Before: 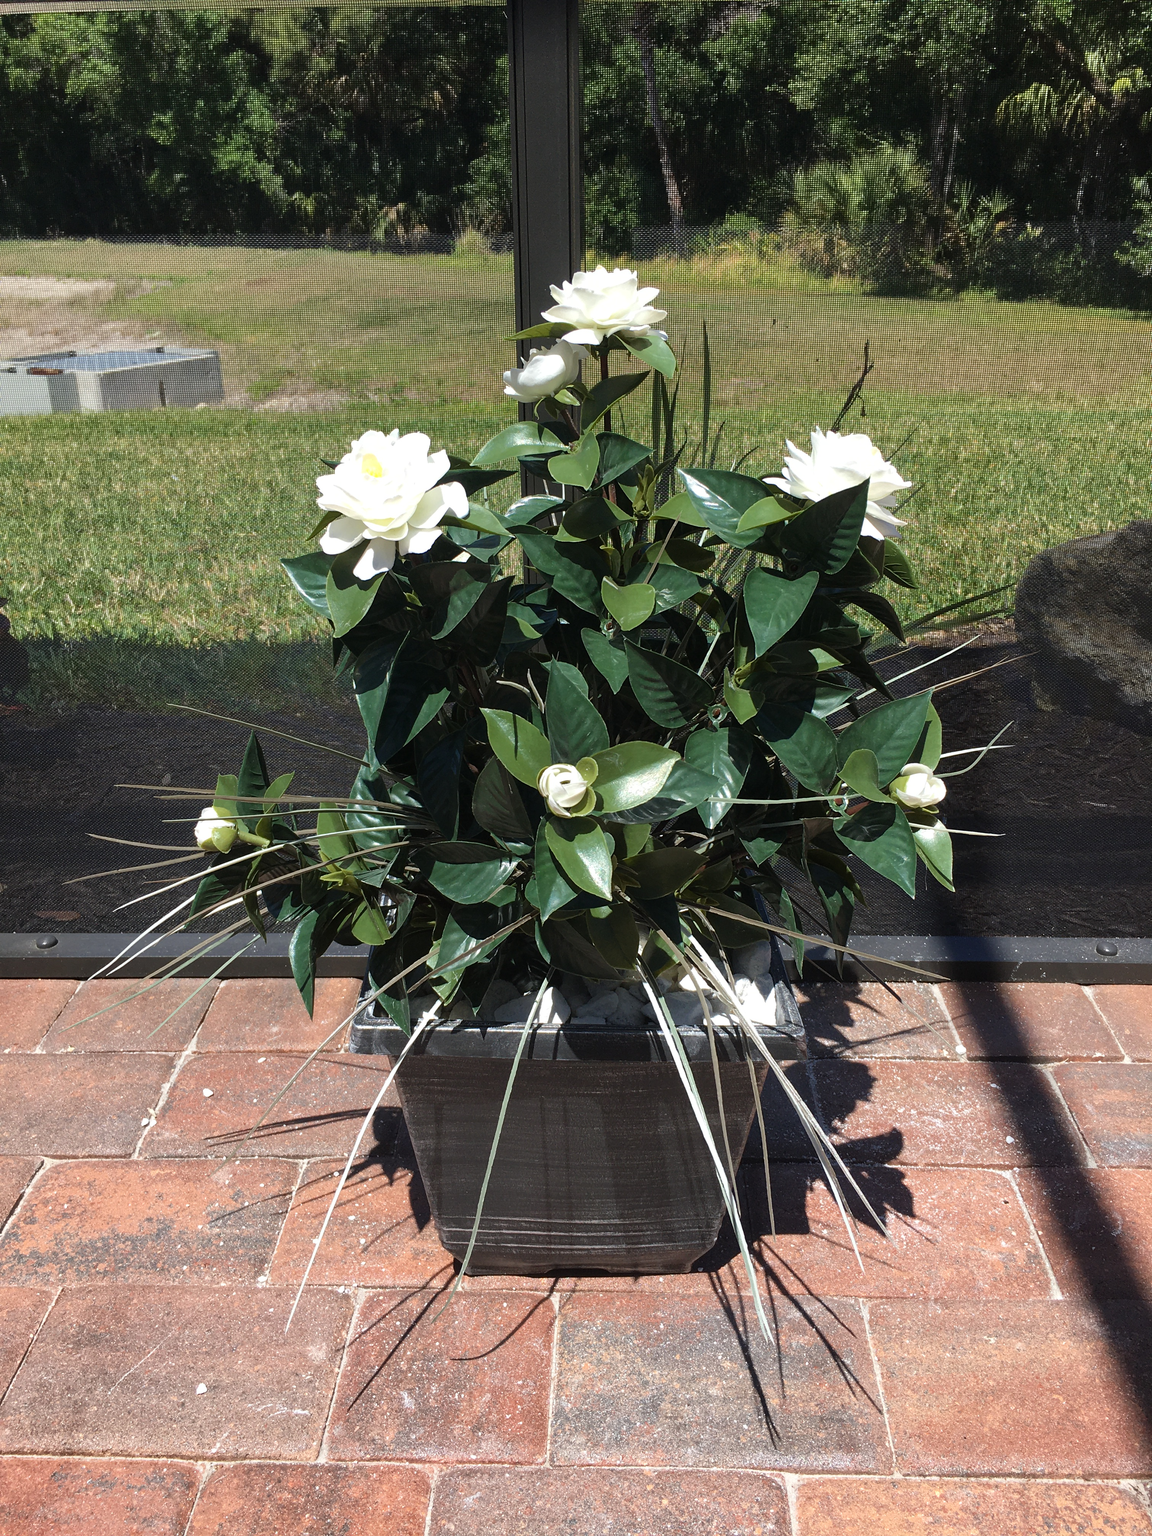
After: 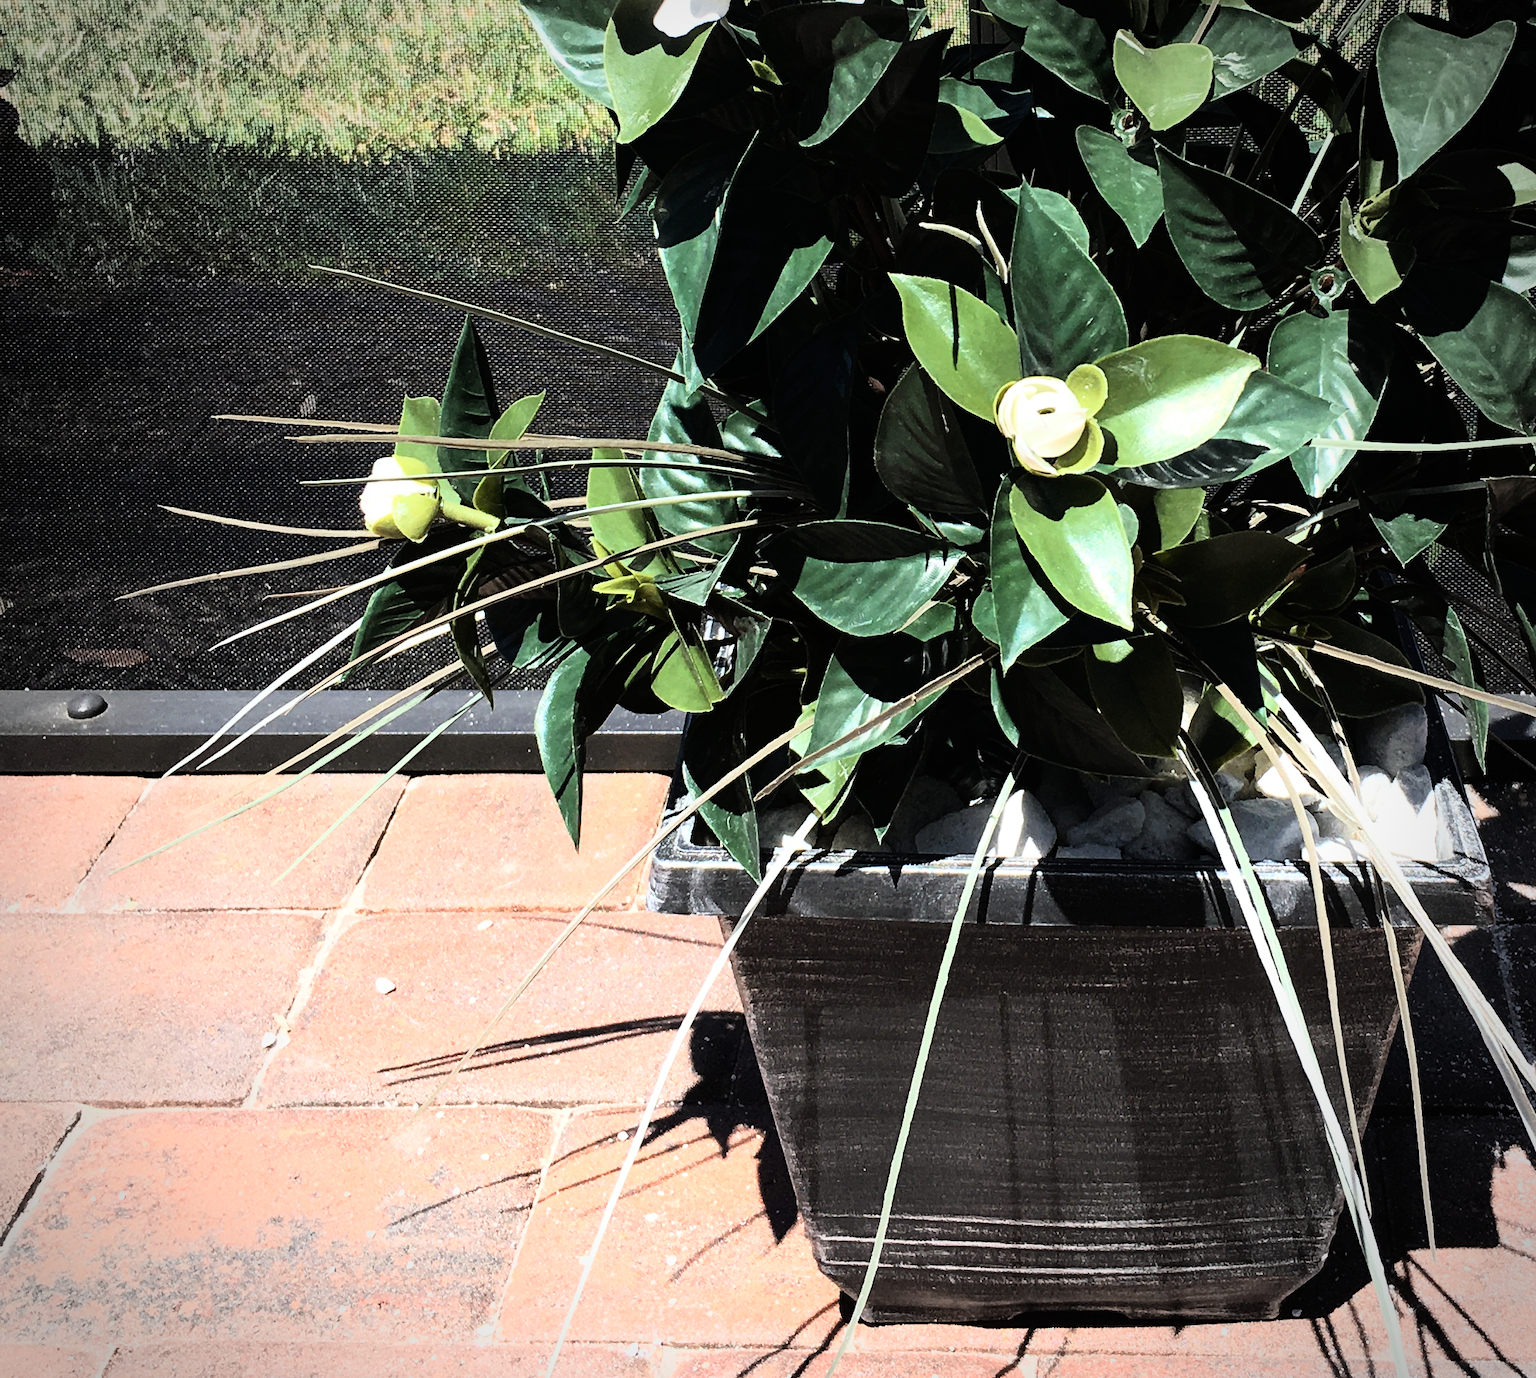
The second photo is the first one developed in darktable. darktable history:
crop: top 36.498%, right 27.964%, bottom 14.995%
vignetting: fall-off start 71.74%
rgb curve: curves: ch0 [(0, 0) (0.21, 0.15) (0.24, 0.21) (0.5, 0.75) (0.75, 0.96) (0.89, 0.99) (1, 1)]; ch1 [(0, 0.02) (0.21, 0.13) (0.25, 0.2) (0.5, 0.67) (0.75, 0.9) (0.89, 0.97) (1, 1)]; ch2 [(0, 0.02) (0.21, 0.13) (0.25, 0.2) (0.5, 0.67) (0.75, 0.9) (0.89, 0.97) (1, 1)], compensate middle gray true
